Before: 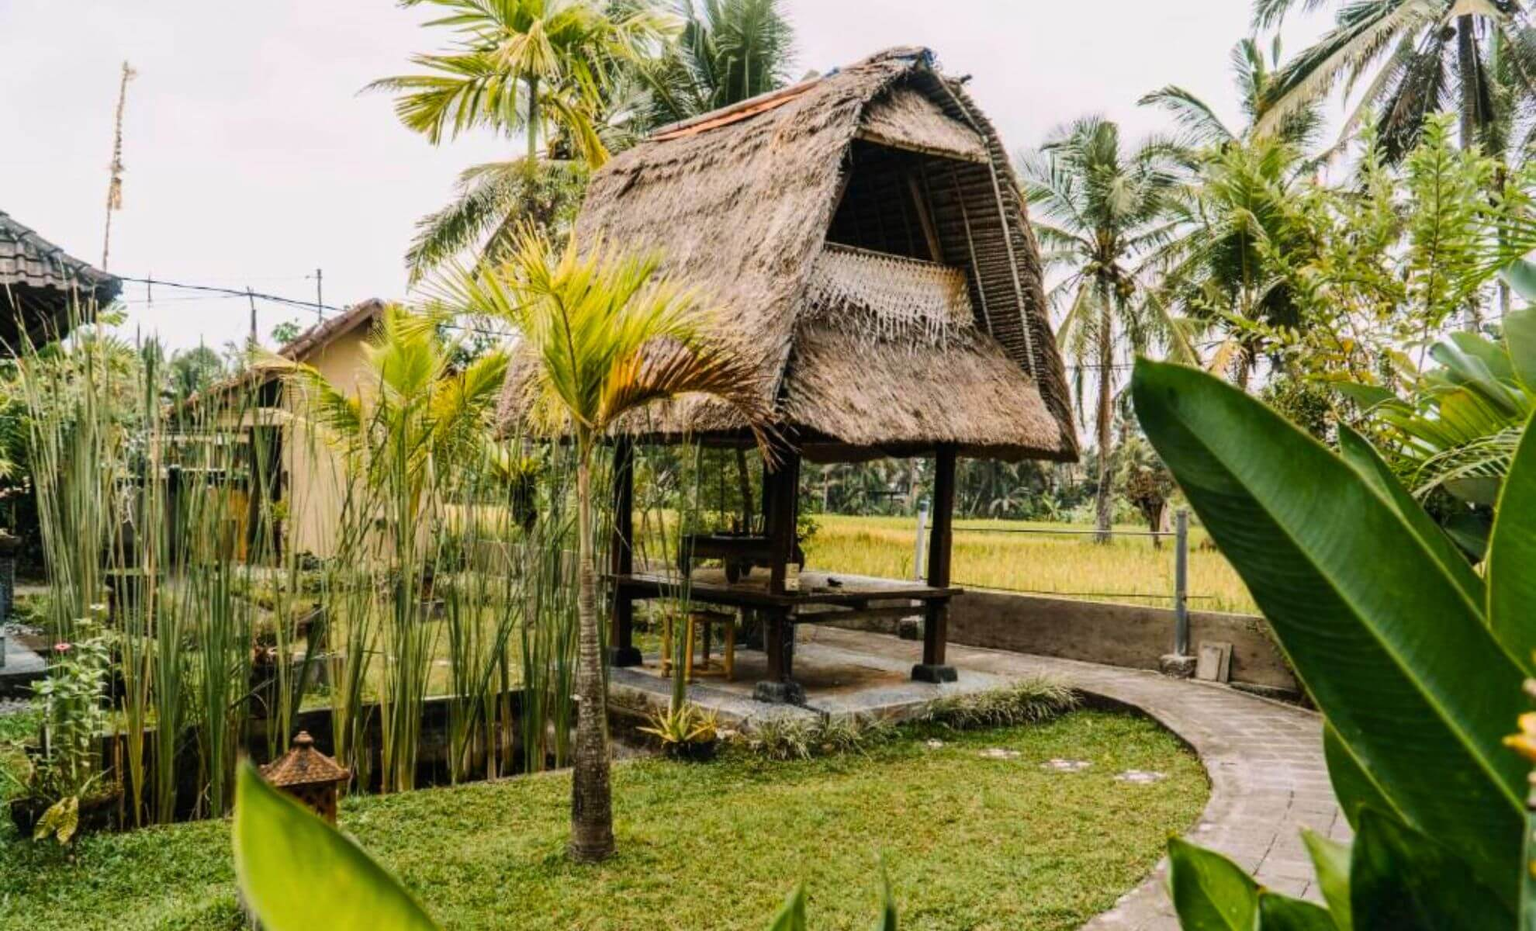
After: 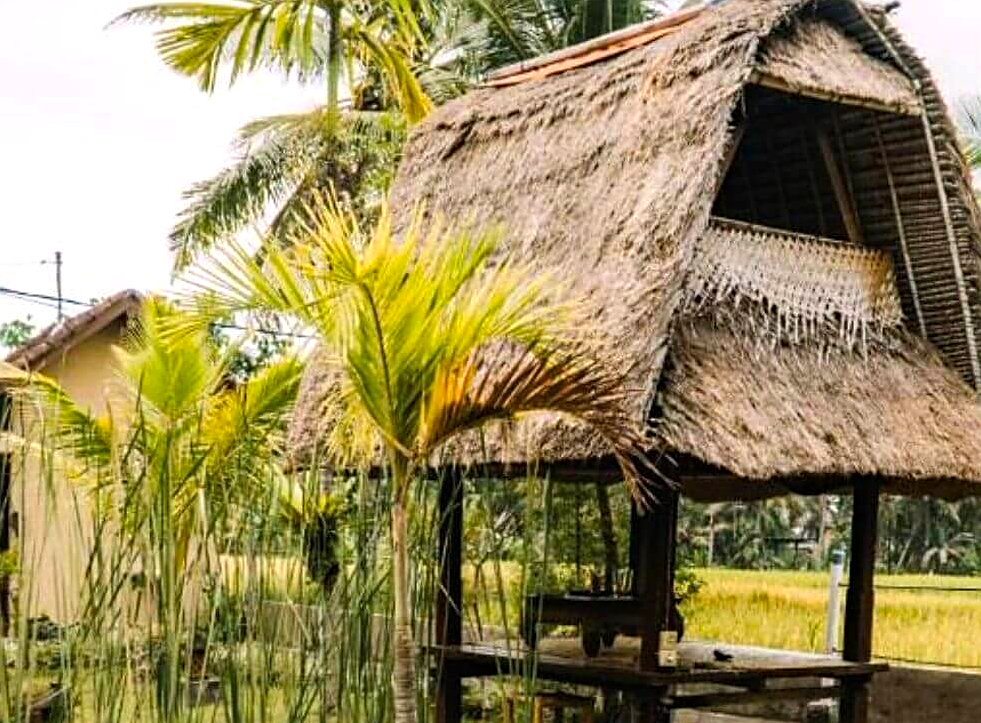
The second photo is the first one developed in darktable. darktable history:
sharpen: on, module defaults
haze removal: compatibility mode true, adaptive false
crop: left 17.835%, top 7.926%, right 32.572%, bottom 31.749%
exposure: exposure 0.26 EV, compensate highlight preservation false
